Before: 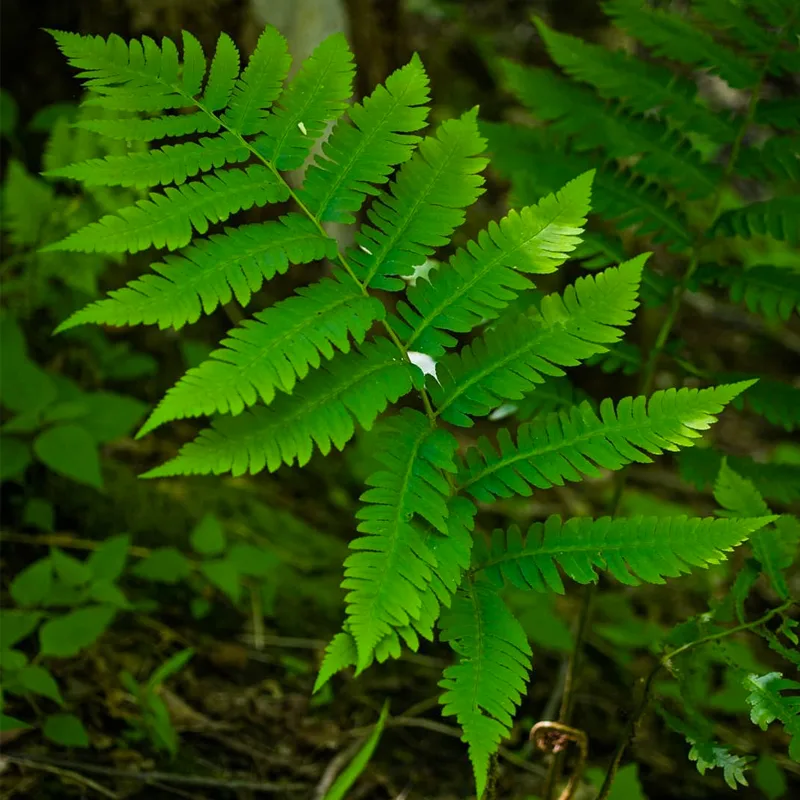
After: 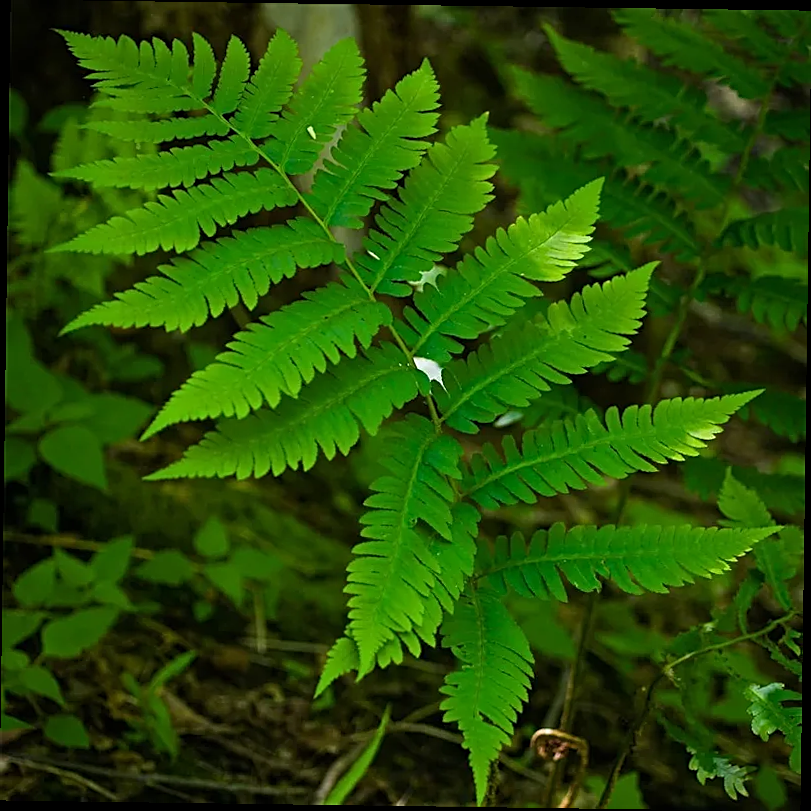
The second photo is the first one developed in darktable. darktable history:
sharpen: on, module defaults
rotate and perspective: rotation 0.8°, automatic cropping off
